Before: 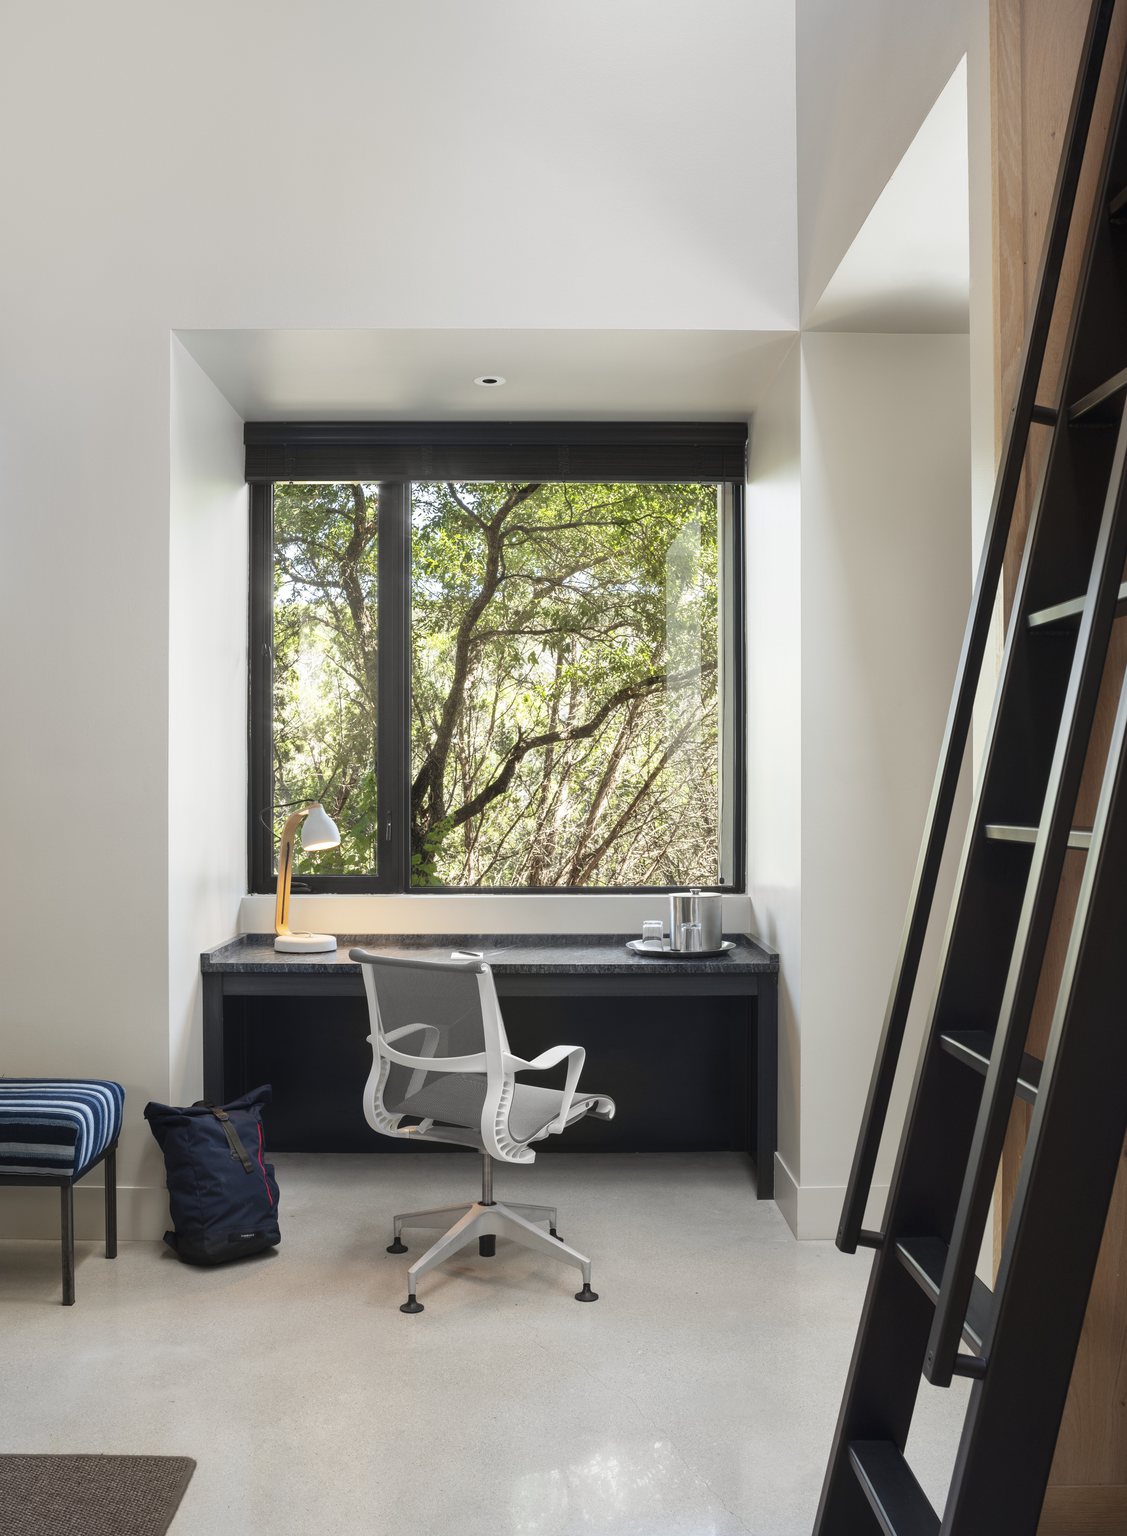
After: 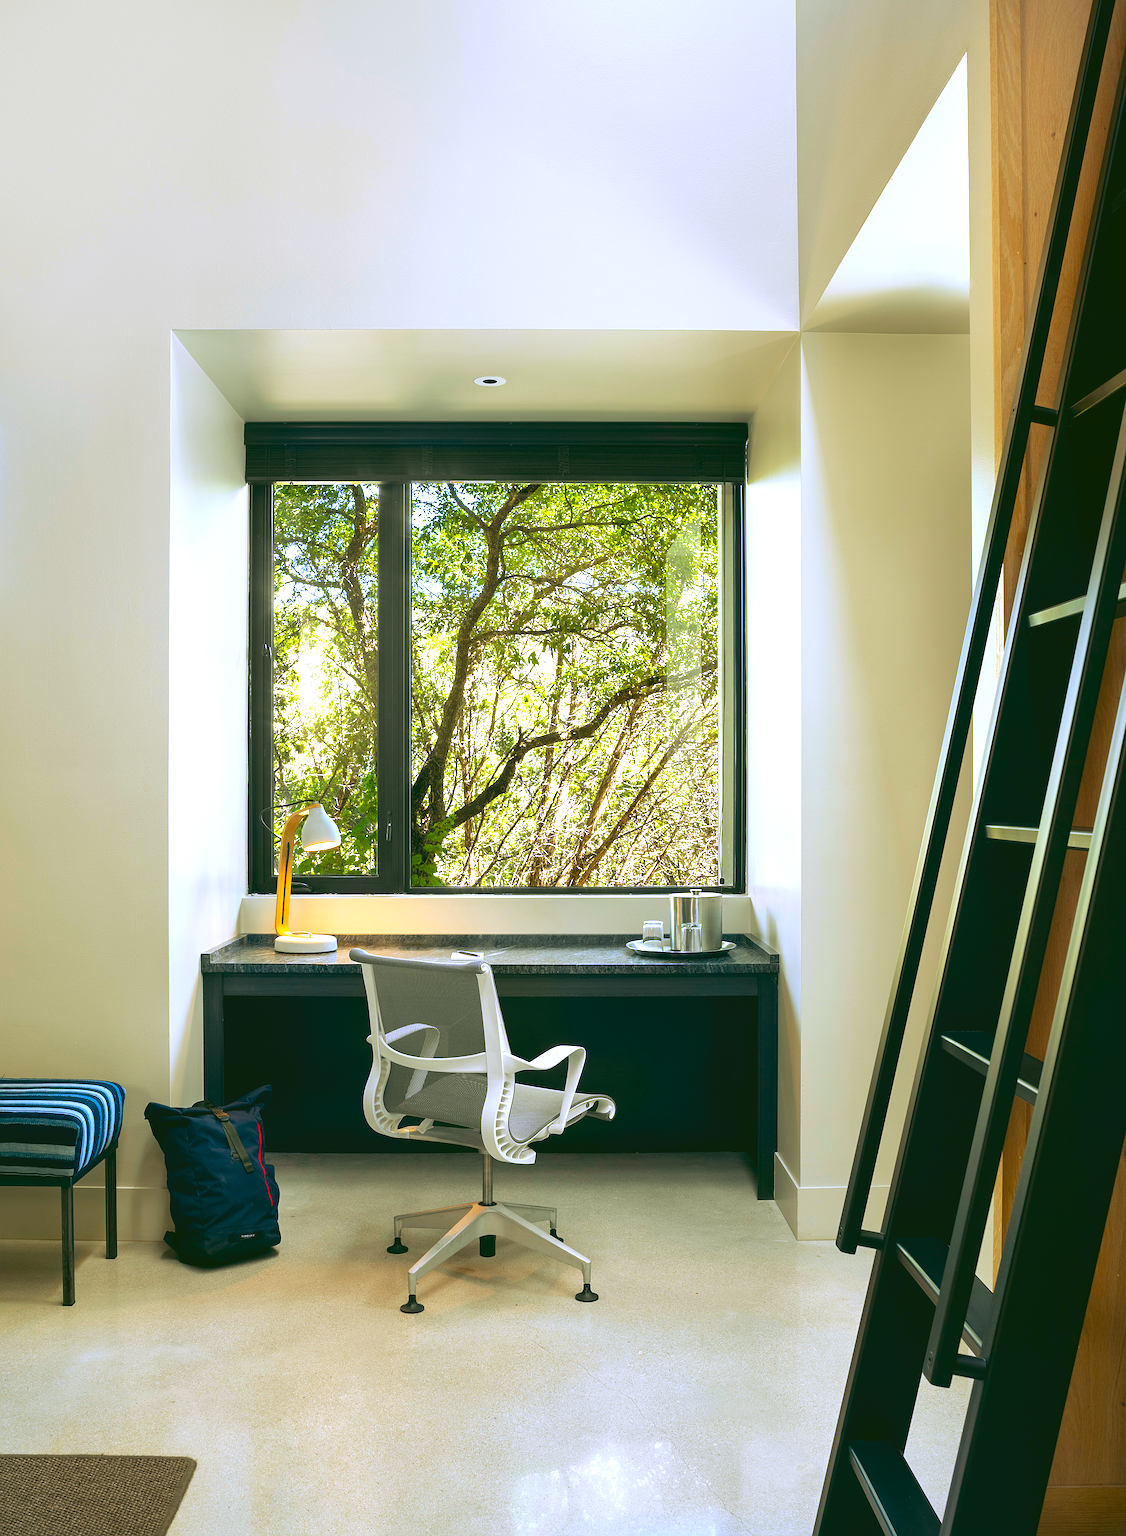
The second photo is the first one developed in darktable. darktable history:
sharpen: radius 2.167, amount 0.381, threshold 0
color balance rgb: linear chroma grading › global chroma 20%, perceptual saturation grading › global saturation 25%, perceptual brilliance grading › global brilliance 20%, global vibrance 20%
rgb curve: curves: ch0 [(0.123, 0.061) (0.995, 0.887)]; ch1 [(0.06, 0.116) (1, 0.906)]; ch2 [(0, 0) (0.824, 0.69) (1, 1)], mode RGB, independent channels, compensate middle gray true
